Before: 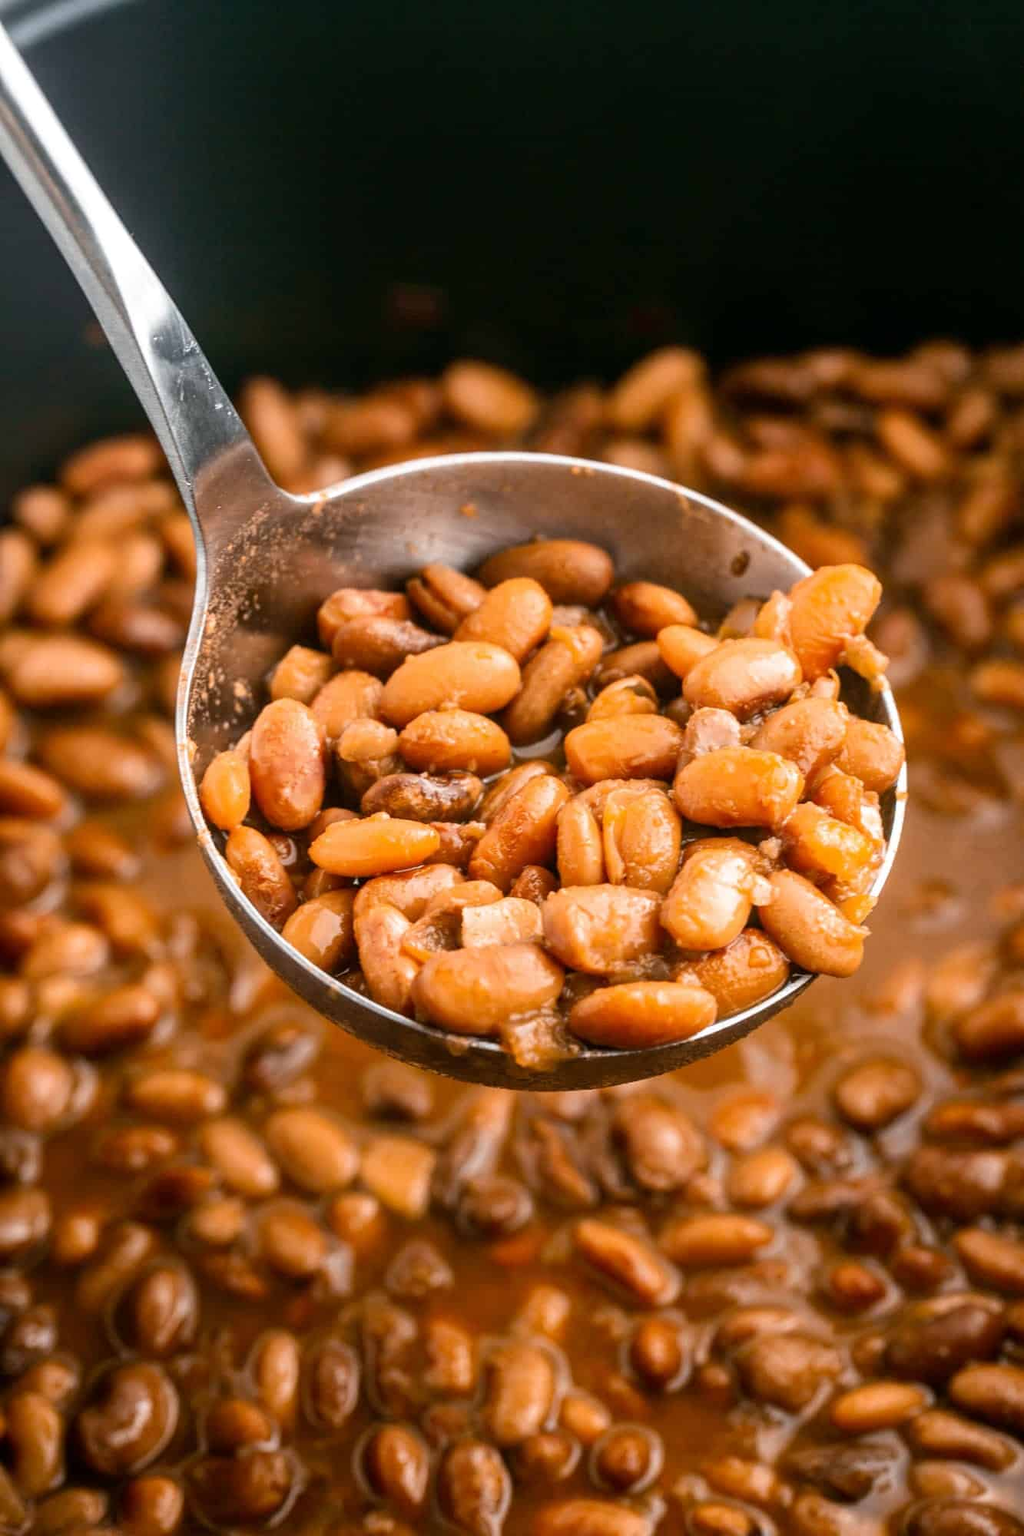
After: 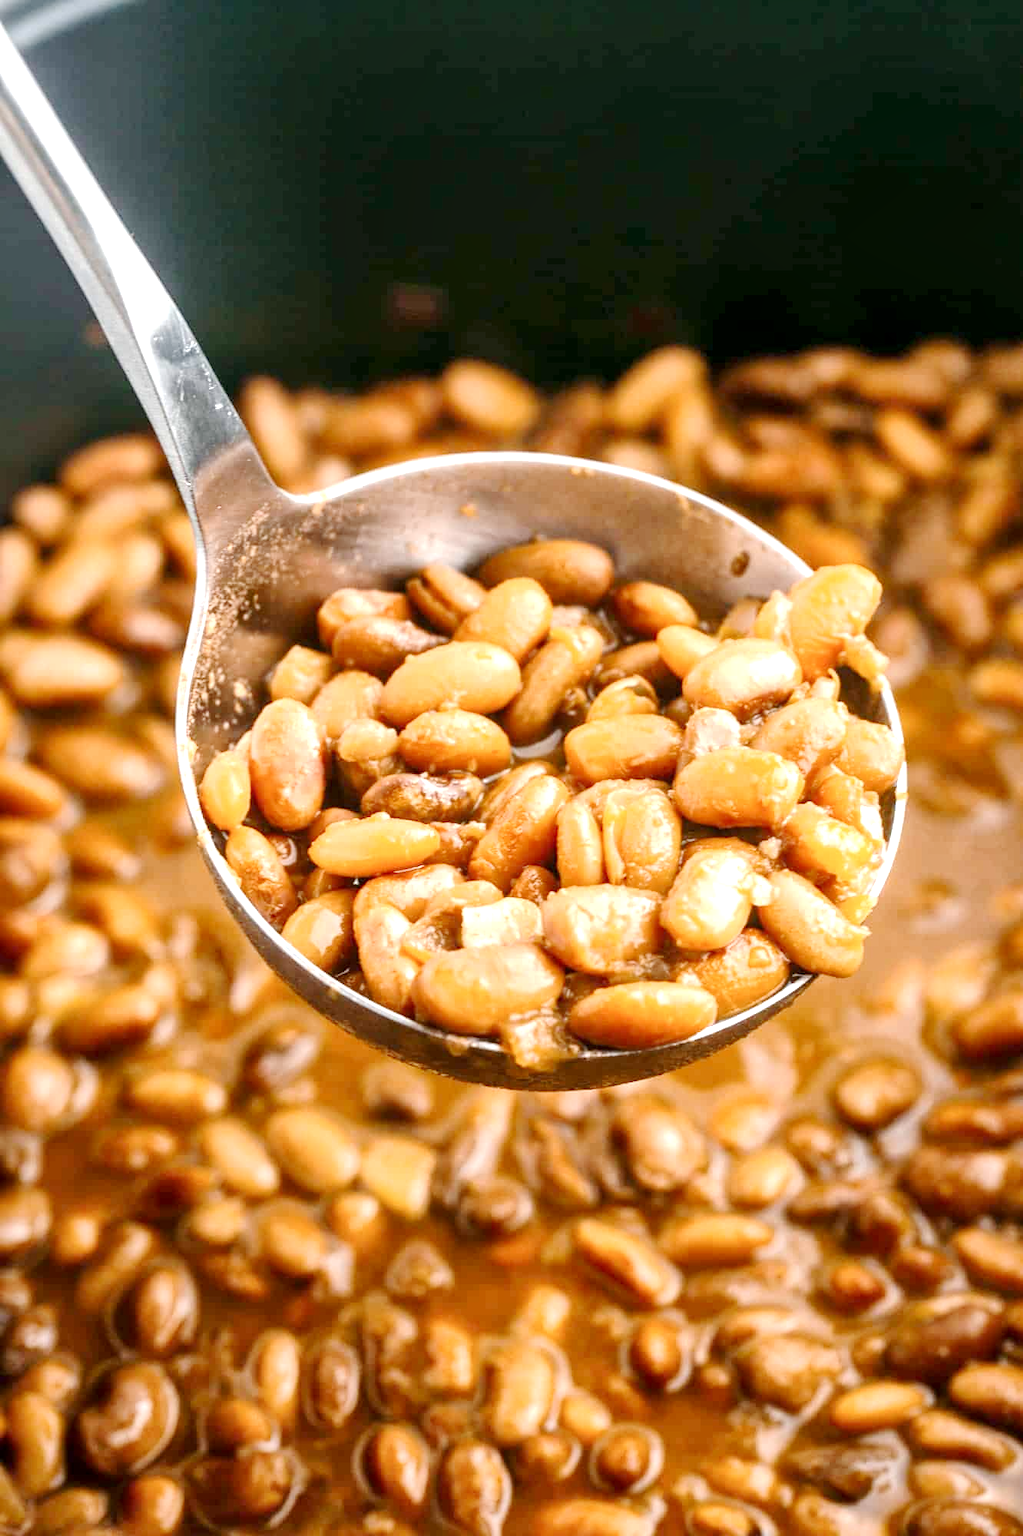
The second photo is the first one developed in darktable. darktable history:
local contrast: mode bilateral grid, contrast 20, coarseness 100, detail 150%, midtone range 0.2
base curve: curves: ch0 [(0, 0) (0.158, 0.273) (0.879, 0.895) (1, 1)], preserve colors none
exposure: exposure 0.601 EV, compensate highlight preservation false
